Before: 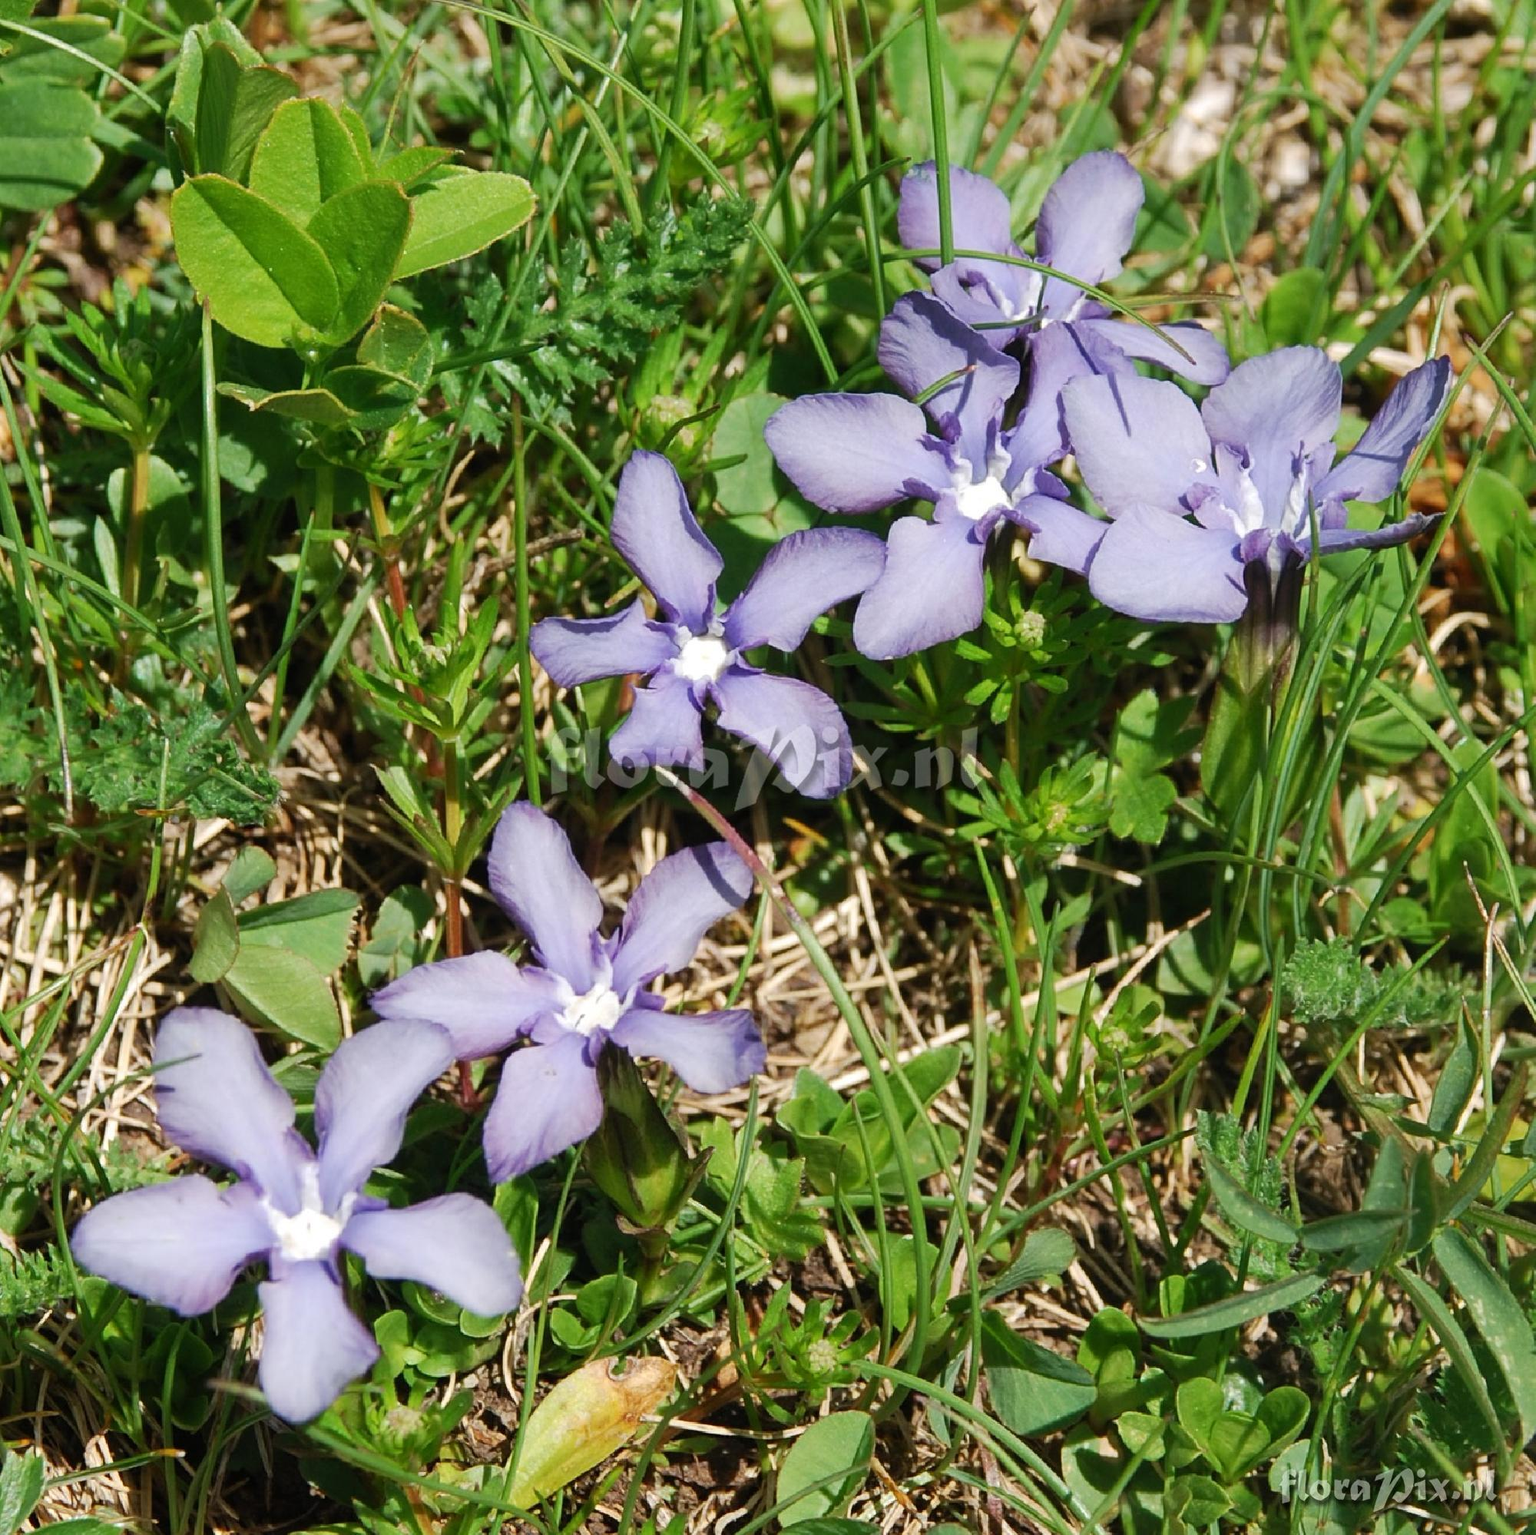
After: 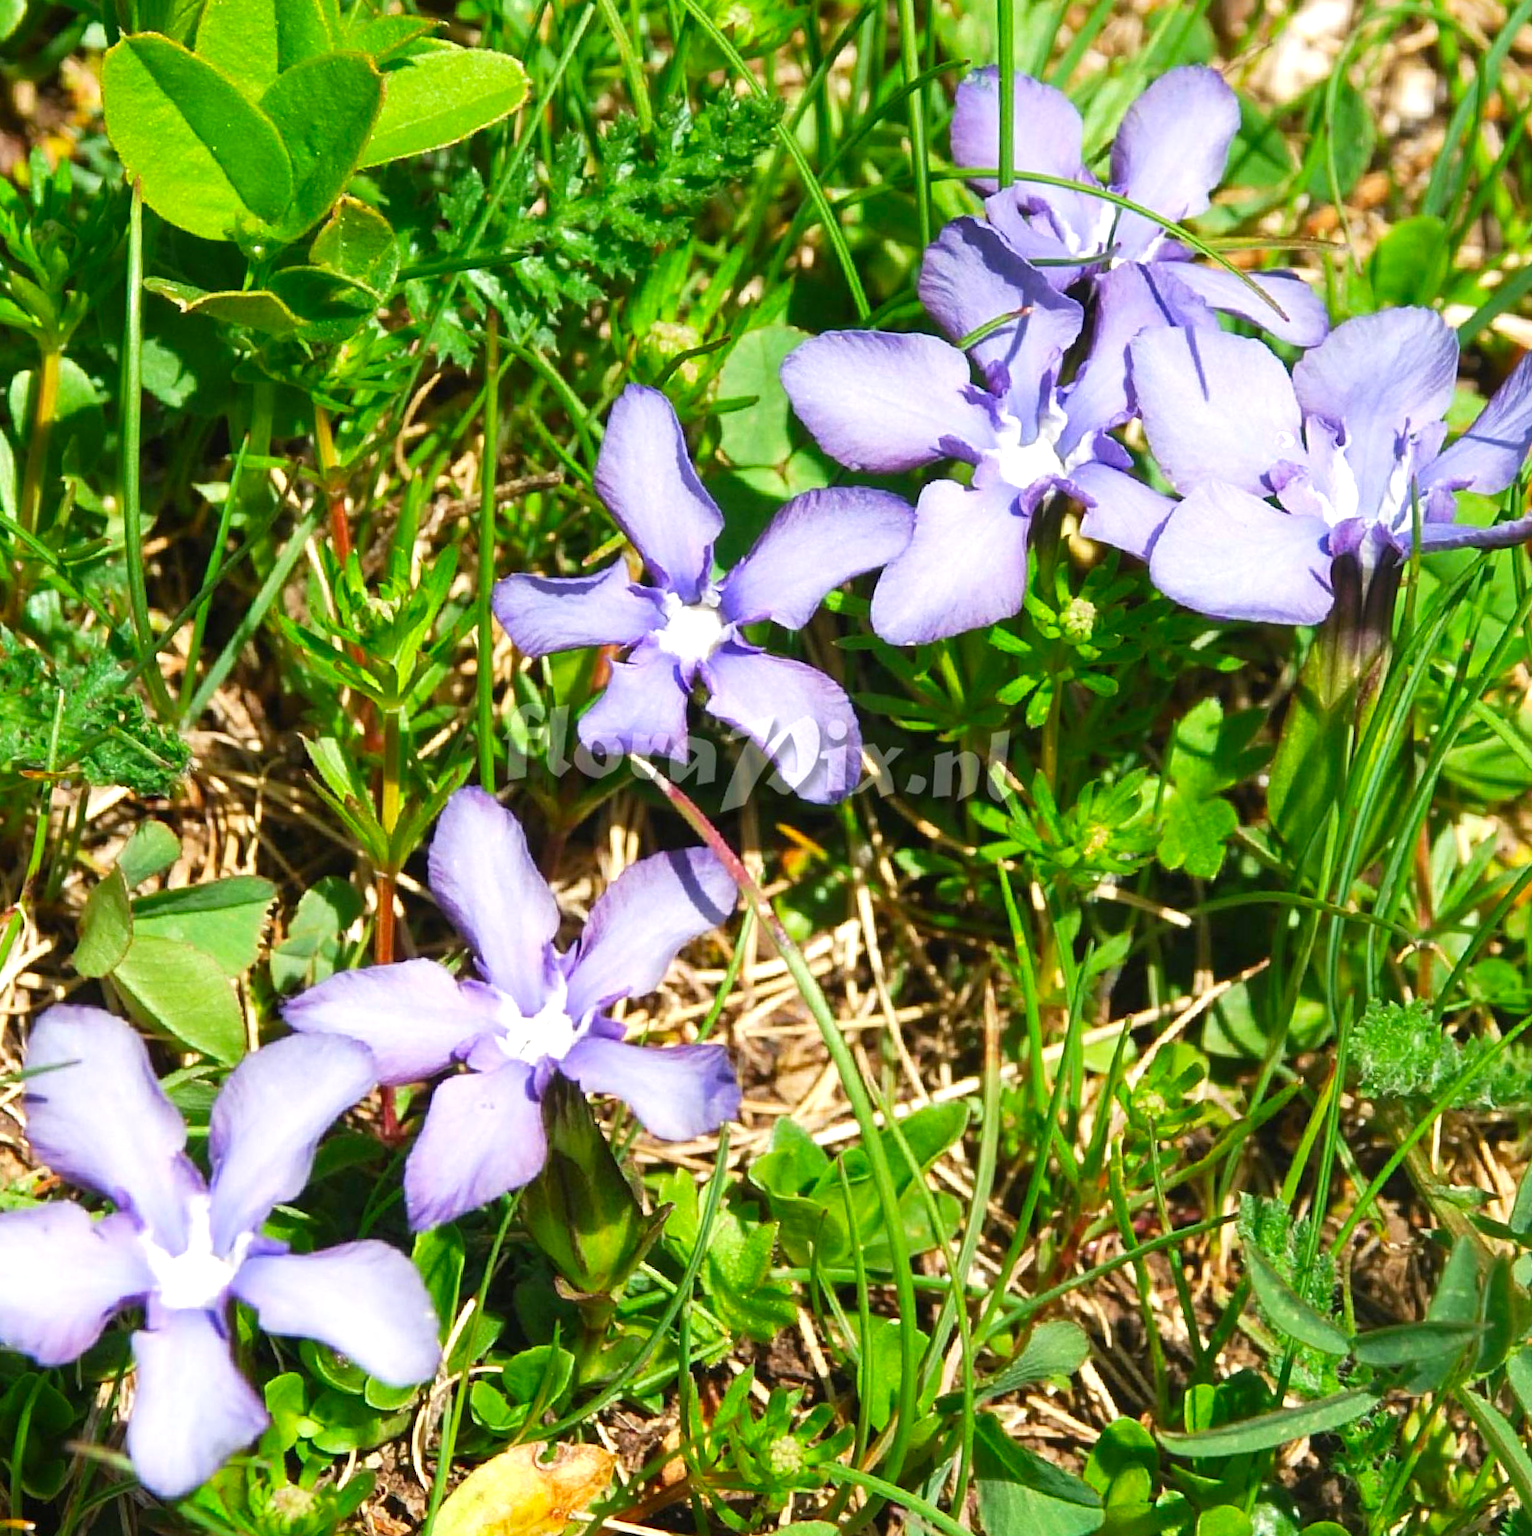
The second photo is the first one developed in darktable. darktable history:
color correction: highlights b* -0.034, saturation 1.15
exposure: black level correction 0, exposure 0.592 EV, compensate highlight preservation false
crop and rotate: angle -3.29°, left 5.252%, top 5.156%, right 4.715%, bottom 4.561%
contrast brightness saturation: saturation 0.182
